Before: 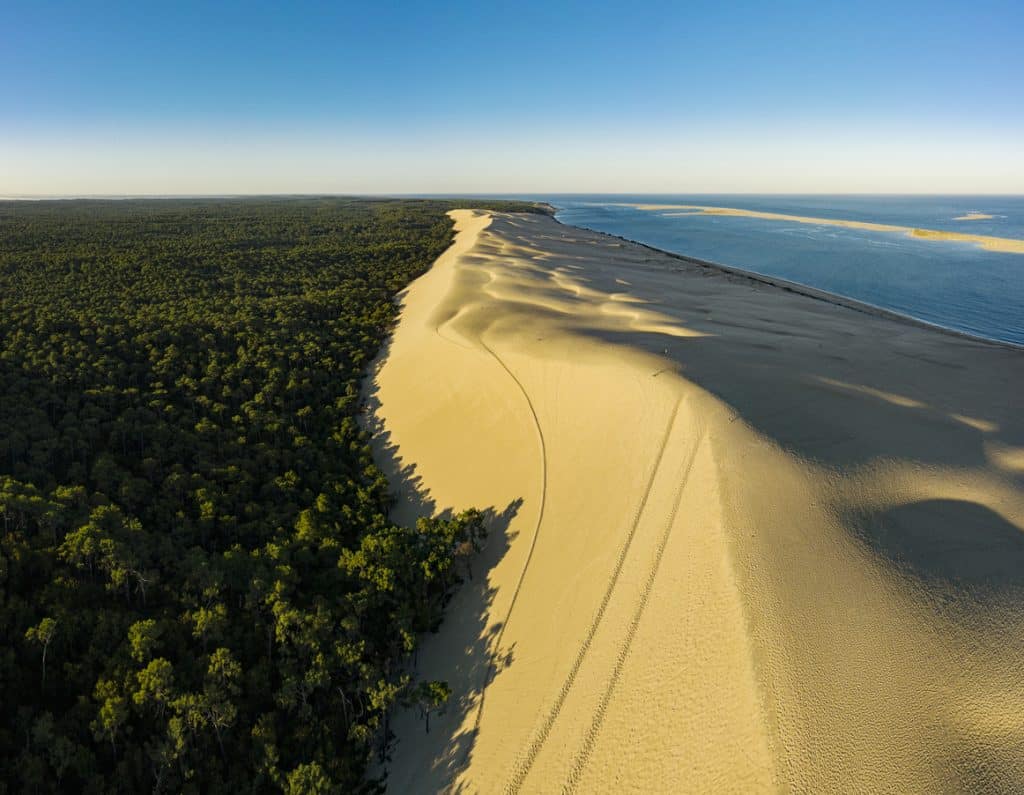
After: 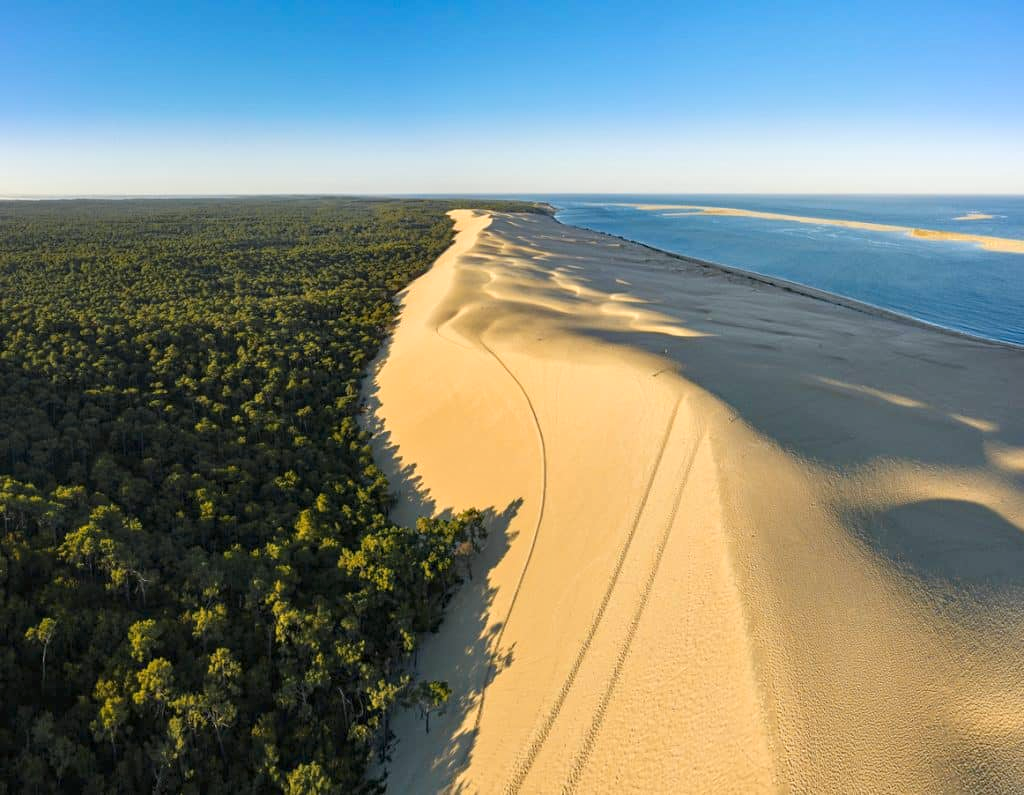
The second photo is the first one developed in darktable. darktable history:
color correction: highlights a* -0.112, highlights b* -5.29, shadows a* -0.138, shadows b* -0.129
tone equalizer: -8 EV 1.03 EV, -7 EV 0.986 EV, -6 EV 0.979 EV, -5 EV 1 EV, -4 EV 1.03 EV, -3 EV 0.732 EV, -2 EV 0.5 EV, -1 EV 0.273 EV, mask exposure compensation -0.496 EV
exposure: compensate highlight preservation false
color zones: curves: ch1 [(0.309, 0.524) (0.41, 0.329) (0.508, 0.509)]; ch2 [(0.25, 0.457) (0.75, 0.5)]
